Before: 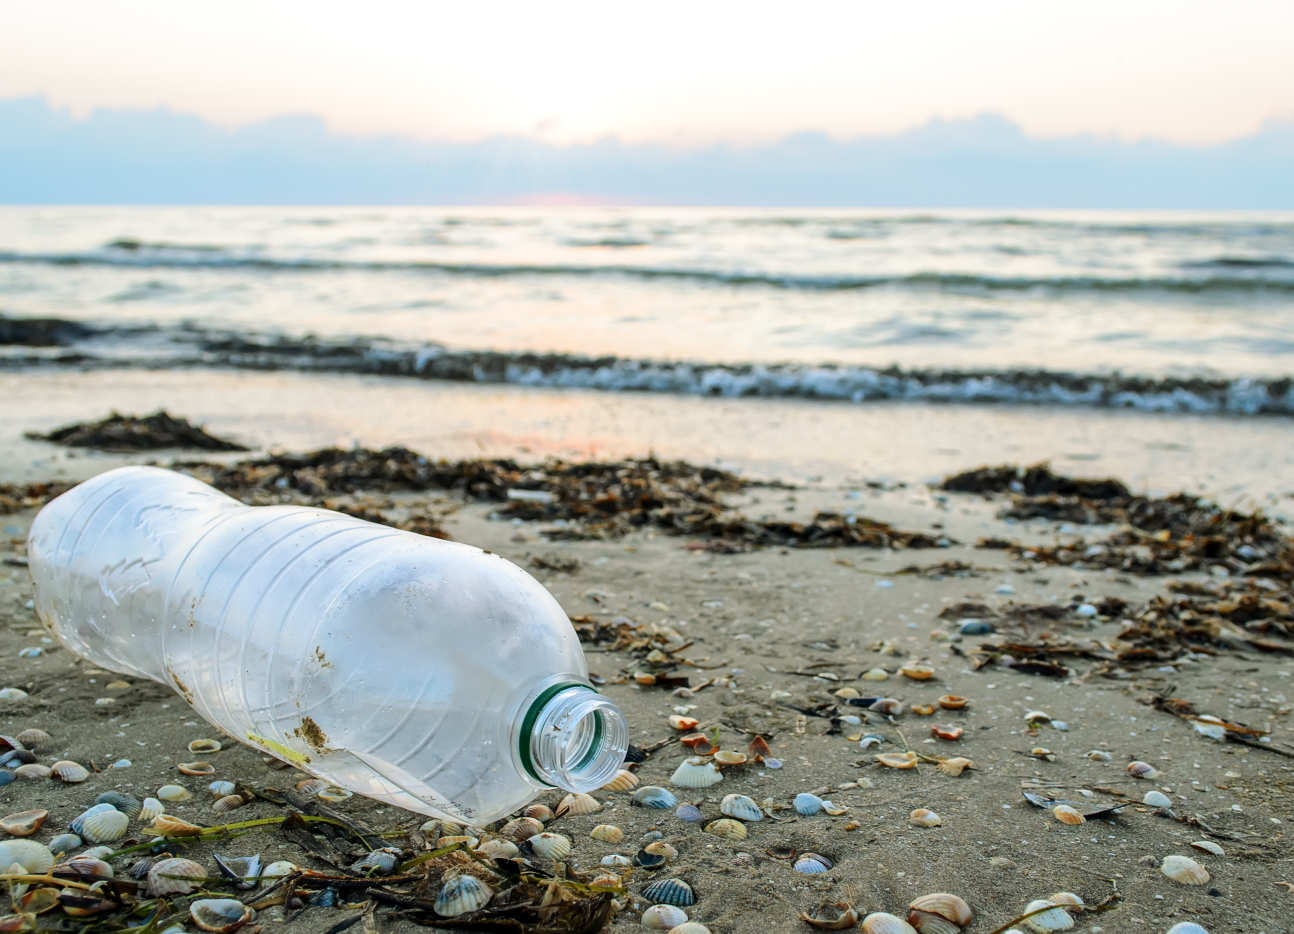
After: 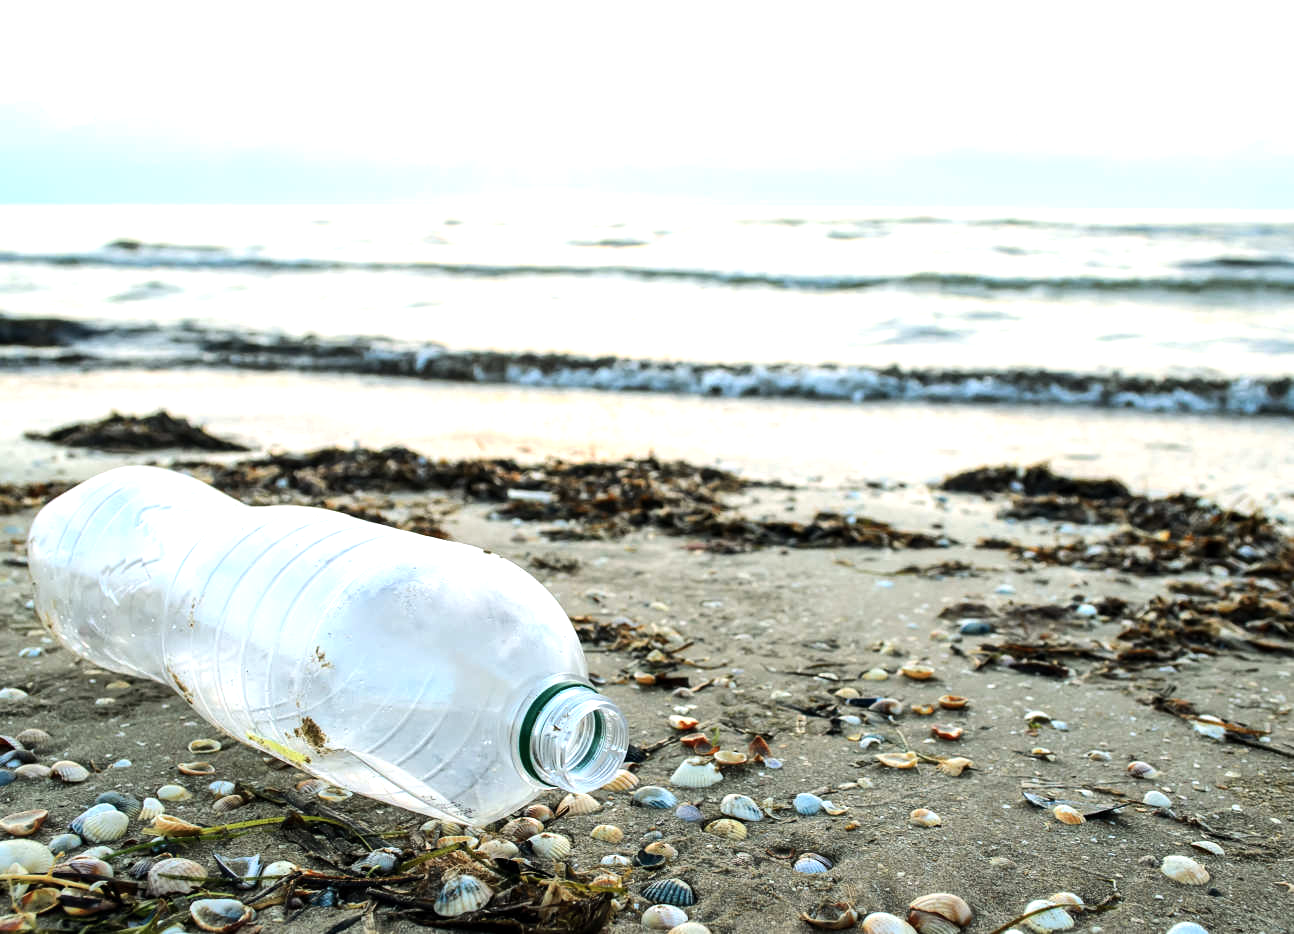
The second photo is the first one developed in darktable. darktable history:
tone equalizer: -8 EV -0.417 EV, -7 EV -0.389 EV, -6 EV -0.333 EV, -5 EV -0.222 EV, -3 EV 0.222 EV, -2 EV 0.333 EV, -1 EV 0.389 EV, +0 EV 0.417 EV, edges refinement/feathering 500, mask exposure compensation -1.57 EV, preserve details no
shadows and highlights: radius 110.86, shadows 51.09, white point adjustment 9.16, highlights -4.17, highlights color adjustment 32.2%, soften with gaussian
